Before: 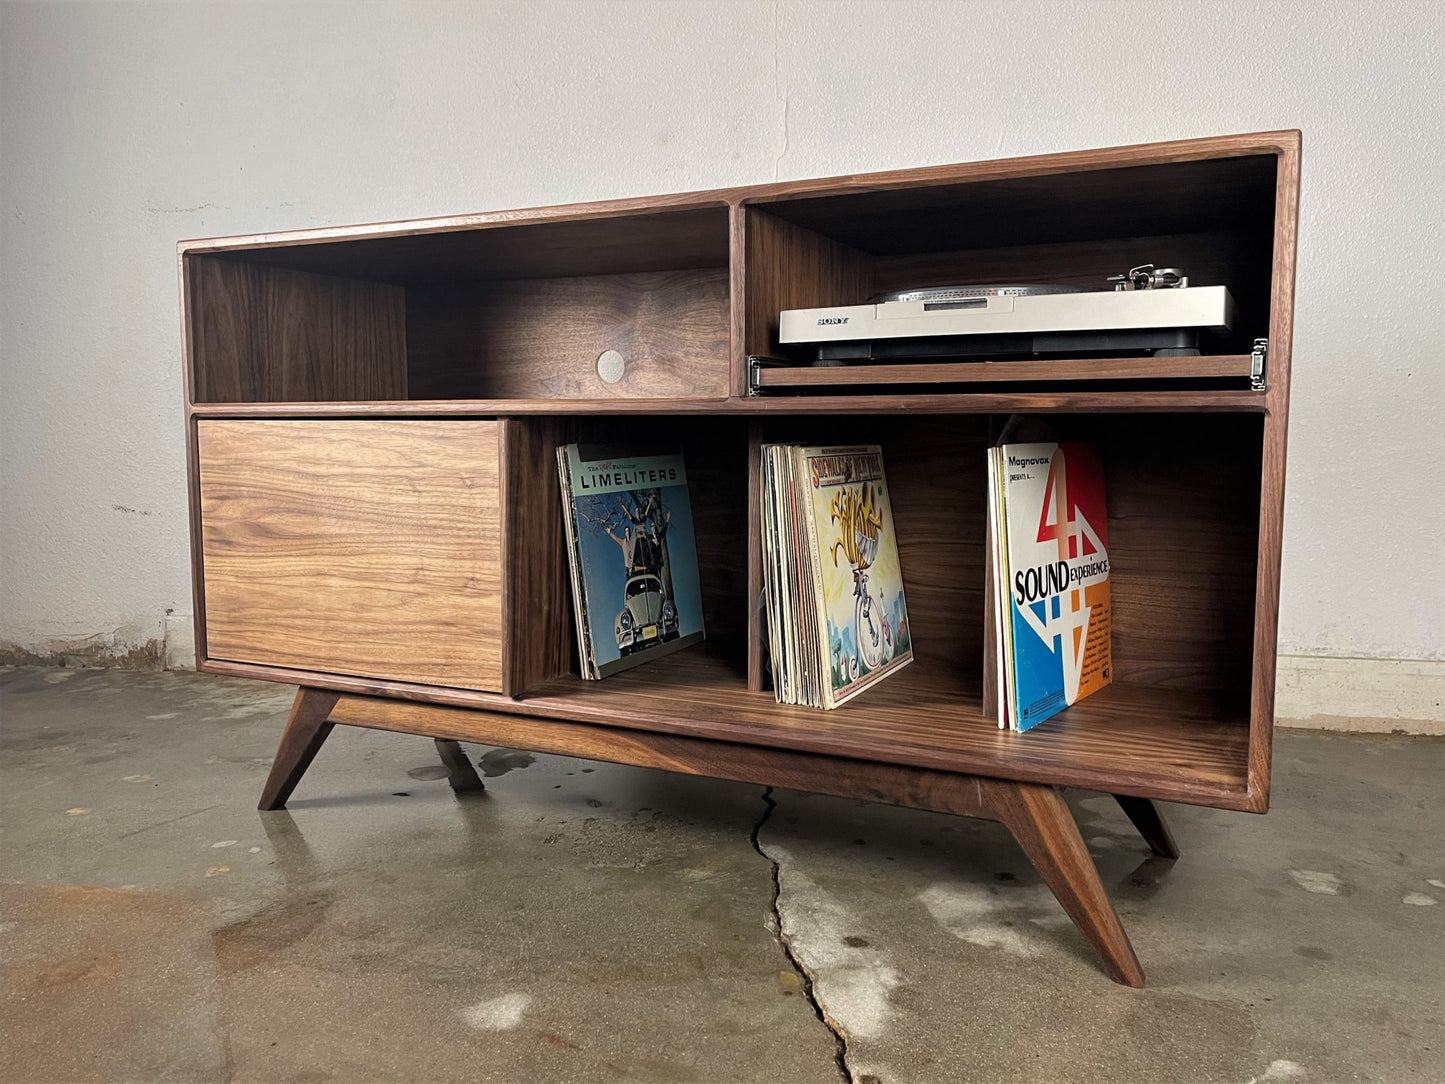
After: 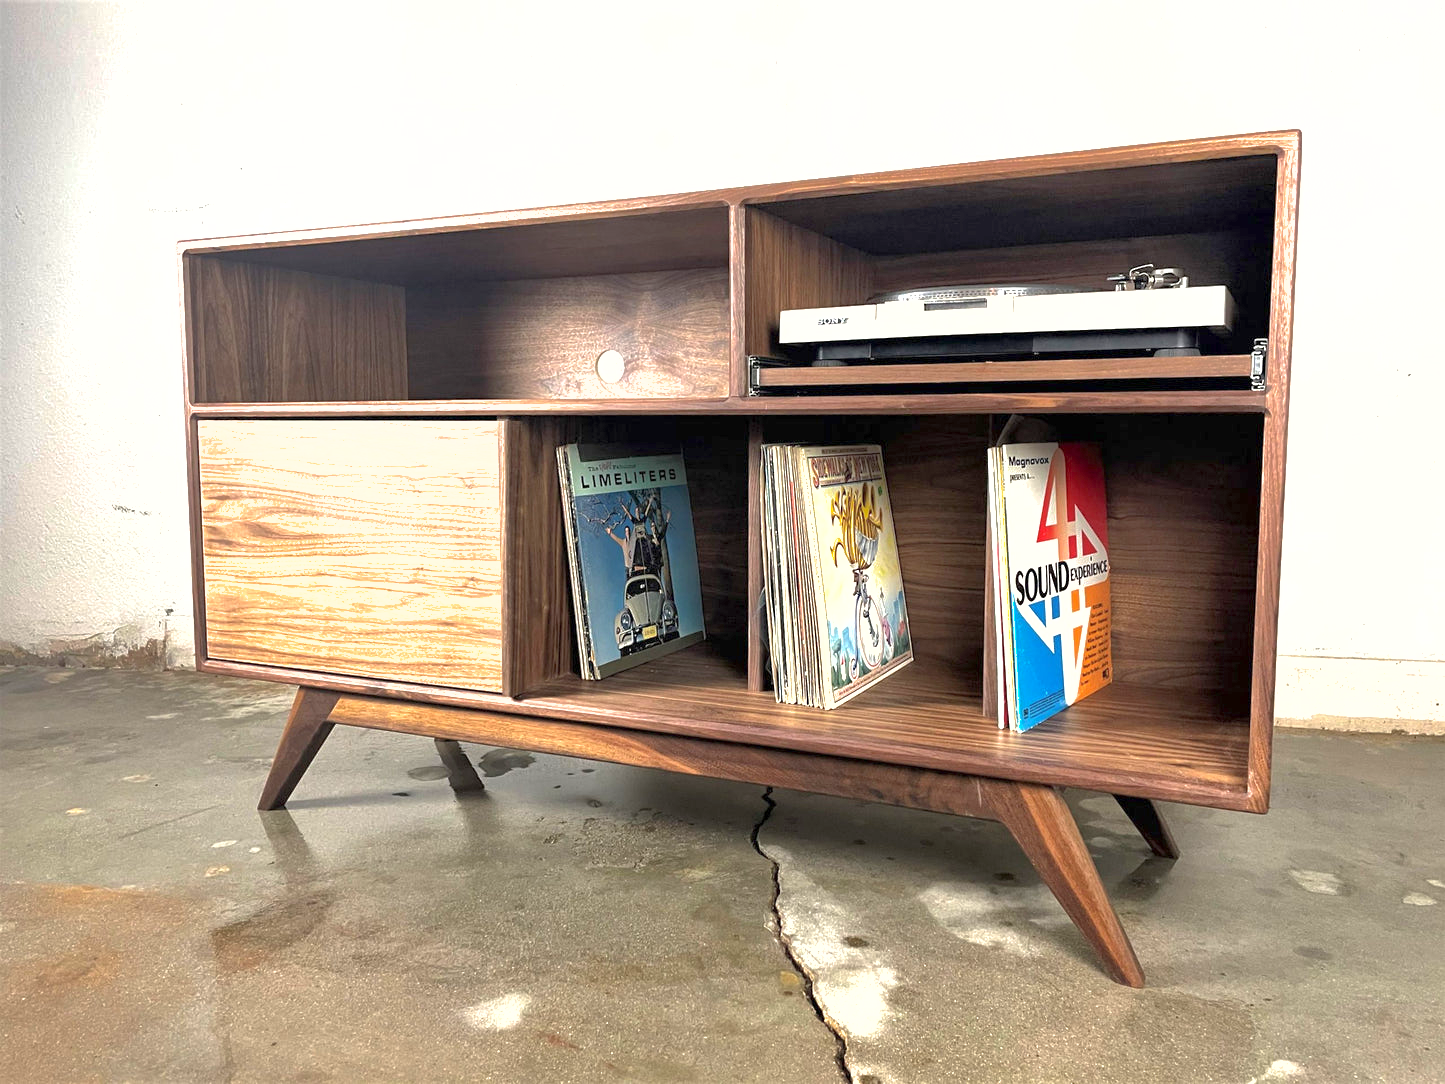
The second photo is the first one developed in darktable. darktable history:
shadows and highlights: on, module defaults
exposure: exposure 1.15 EV, compensate highlight preservation false
